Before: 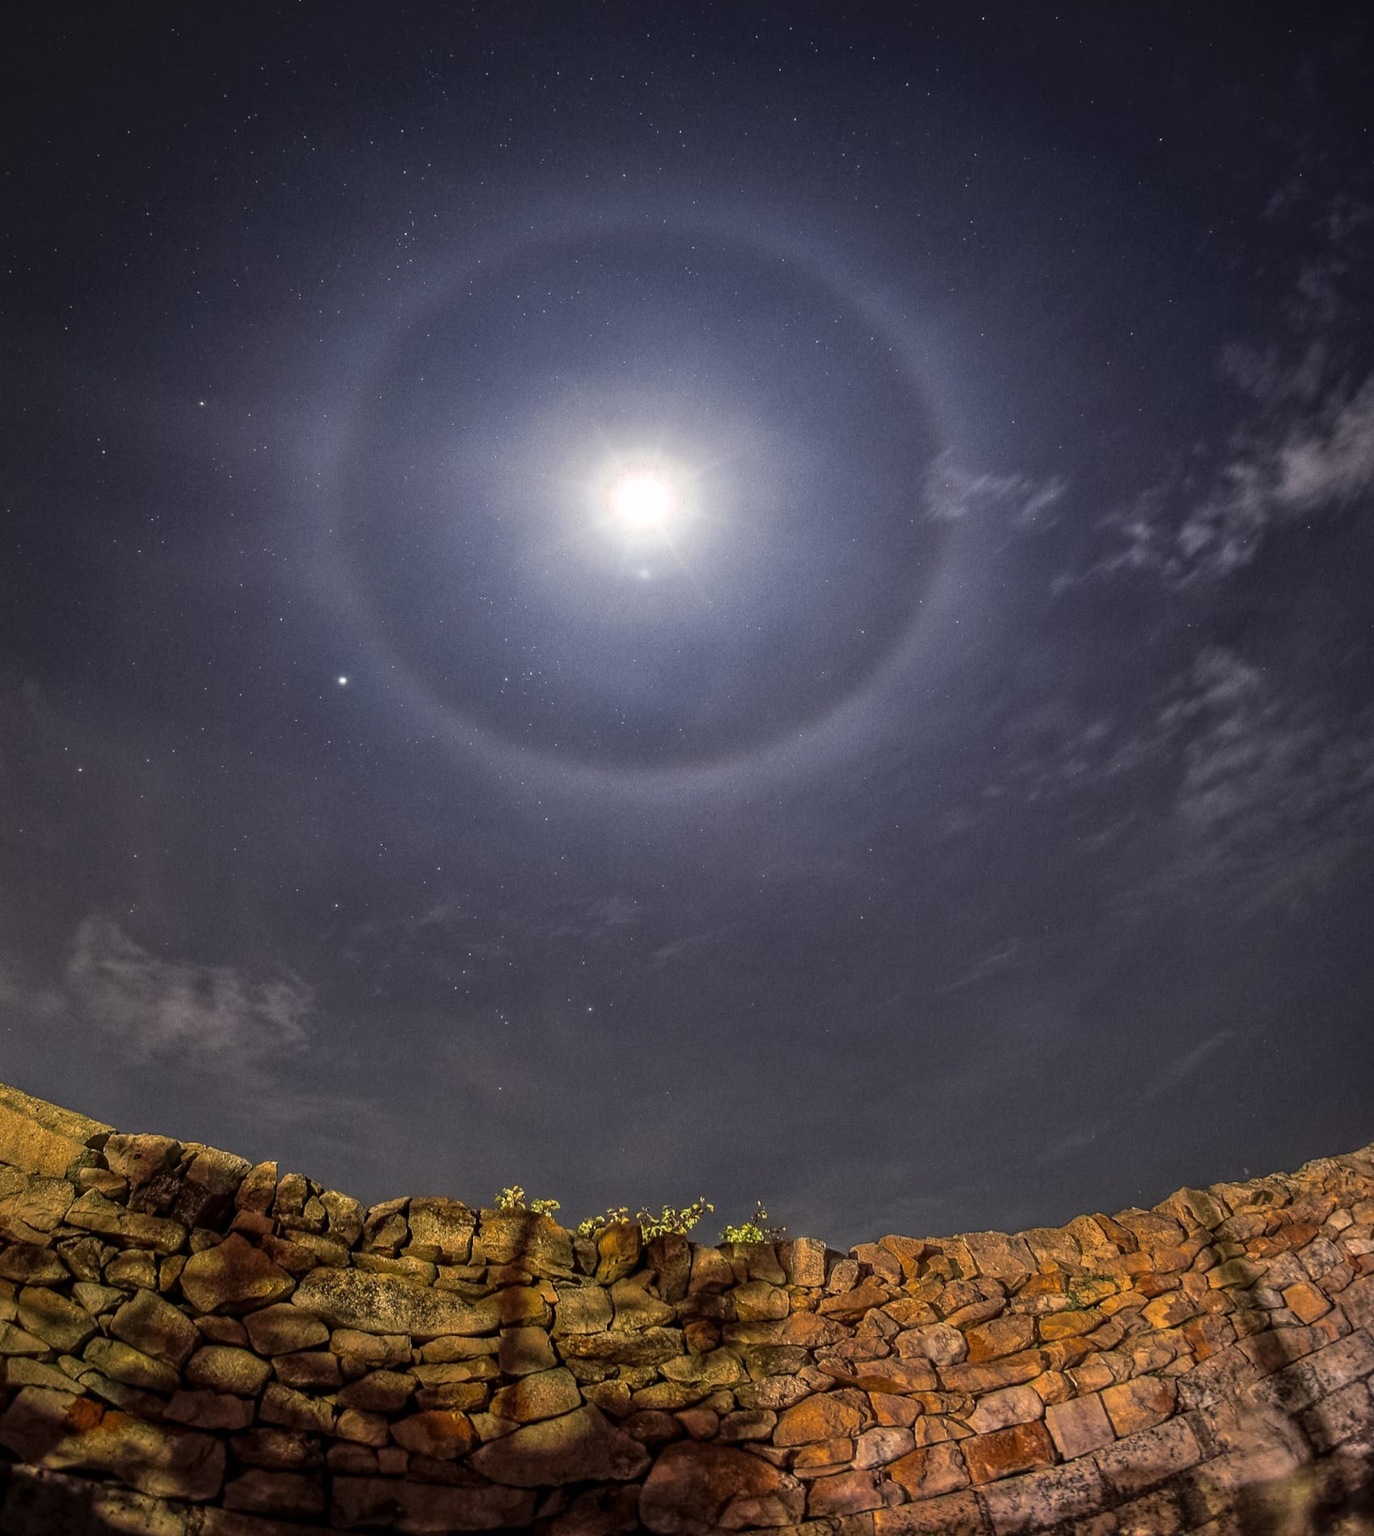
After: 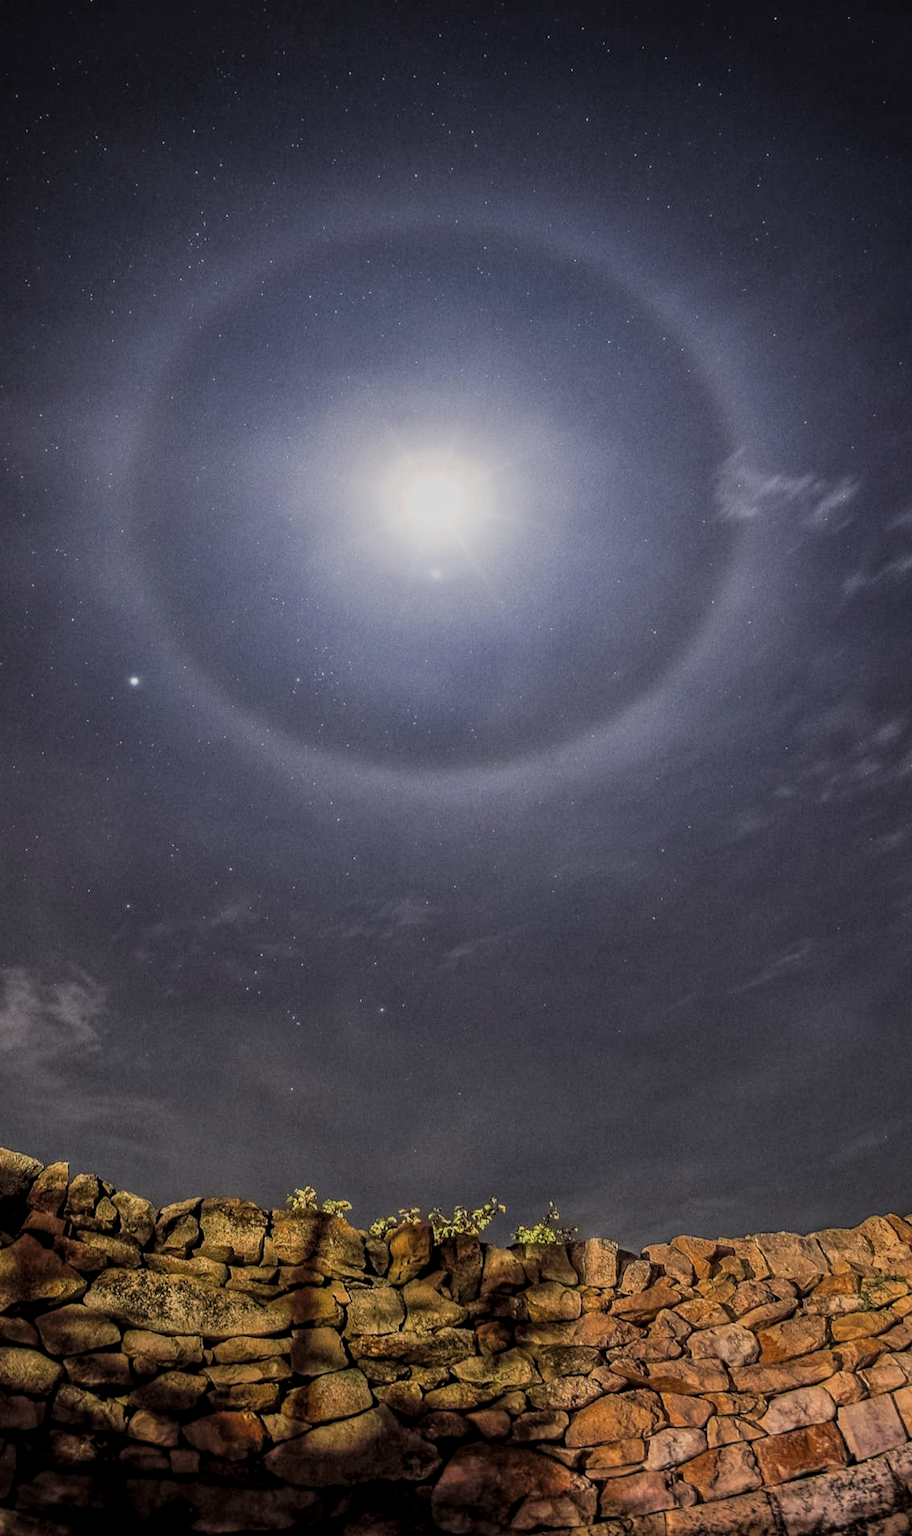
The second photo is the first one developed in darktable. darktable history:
crop and rotate: left 15.215%, right 18.393%
exposure: exposure -0.015 EV, compensate highlight preservation false
local contrast: on, module defaults
filmic rgb: black relative exposure -7.18 EV, white relative exposure 5.35 EV, threshold 3.04 EV, hardness 3.02, color science v5 (2021), contrast in shadows safe, contrast in highlights safe, enable highlight reconstruction true
